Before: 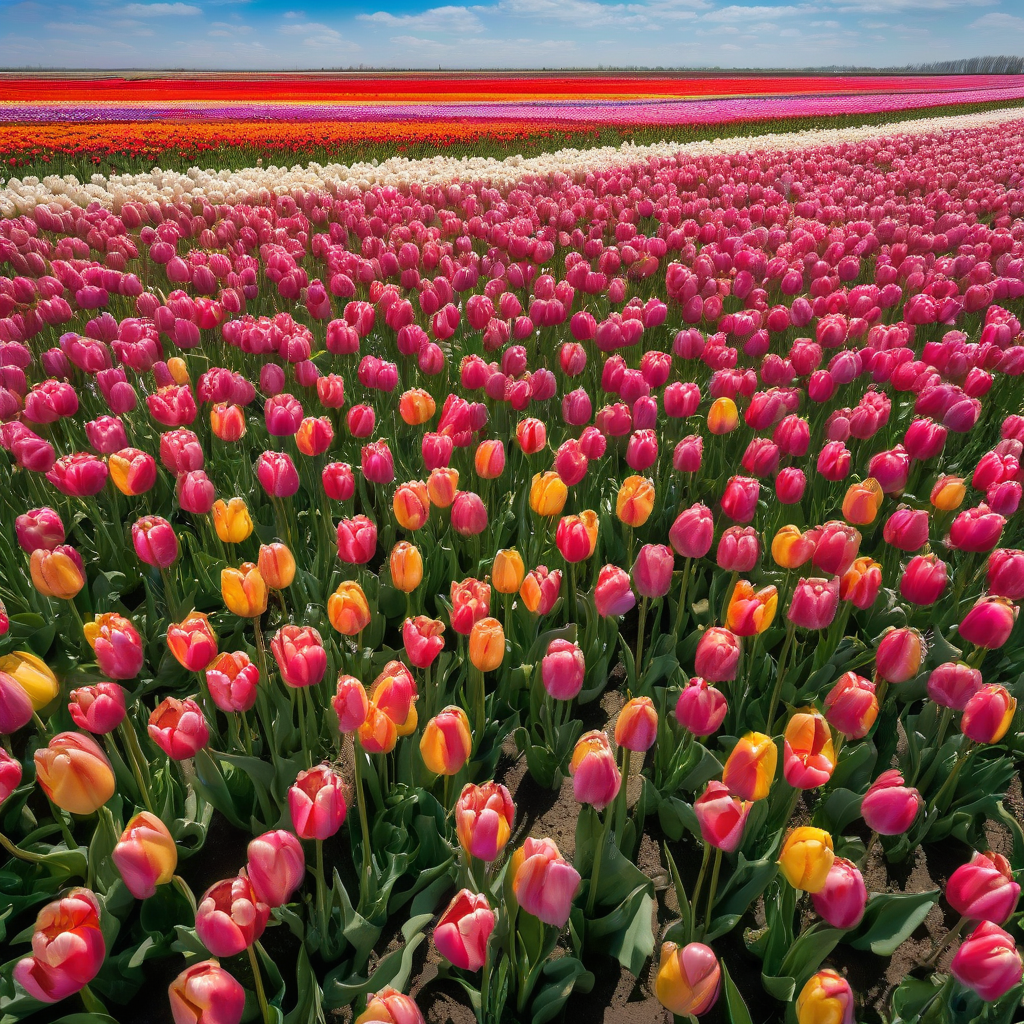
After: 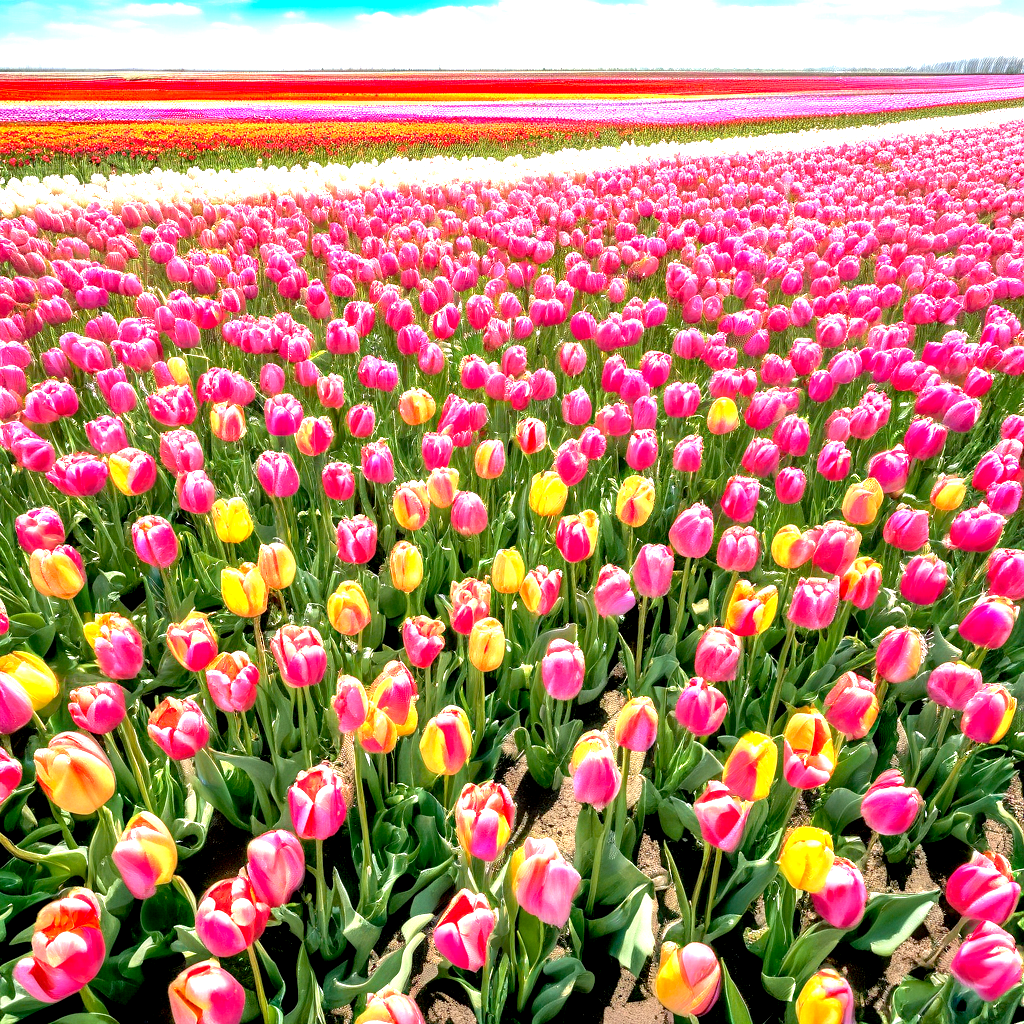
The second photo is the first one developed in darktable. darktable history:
exposure: black level correction 0.005, exposure 2.07 EV, compensate exposure bias true, compensate highlight preservation false
local contrast: on, module defaults
